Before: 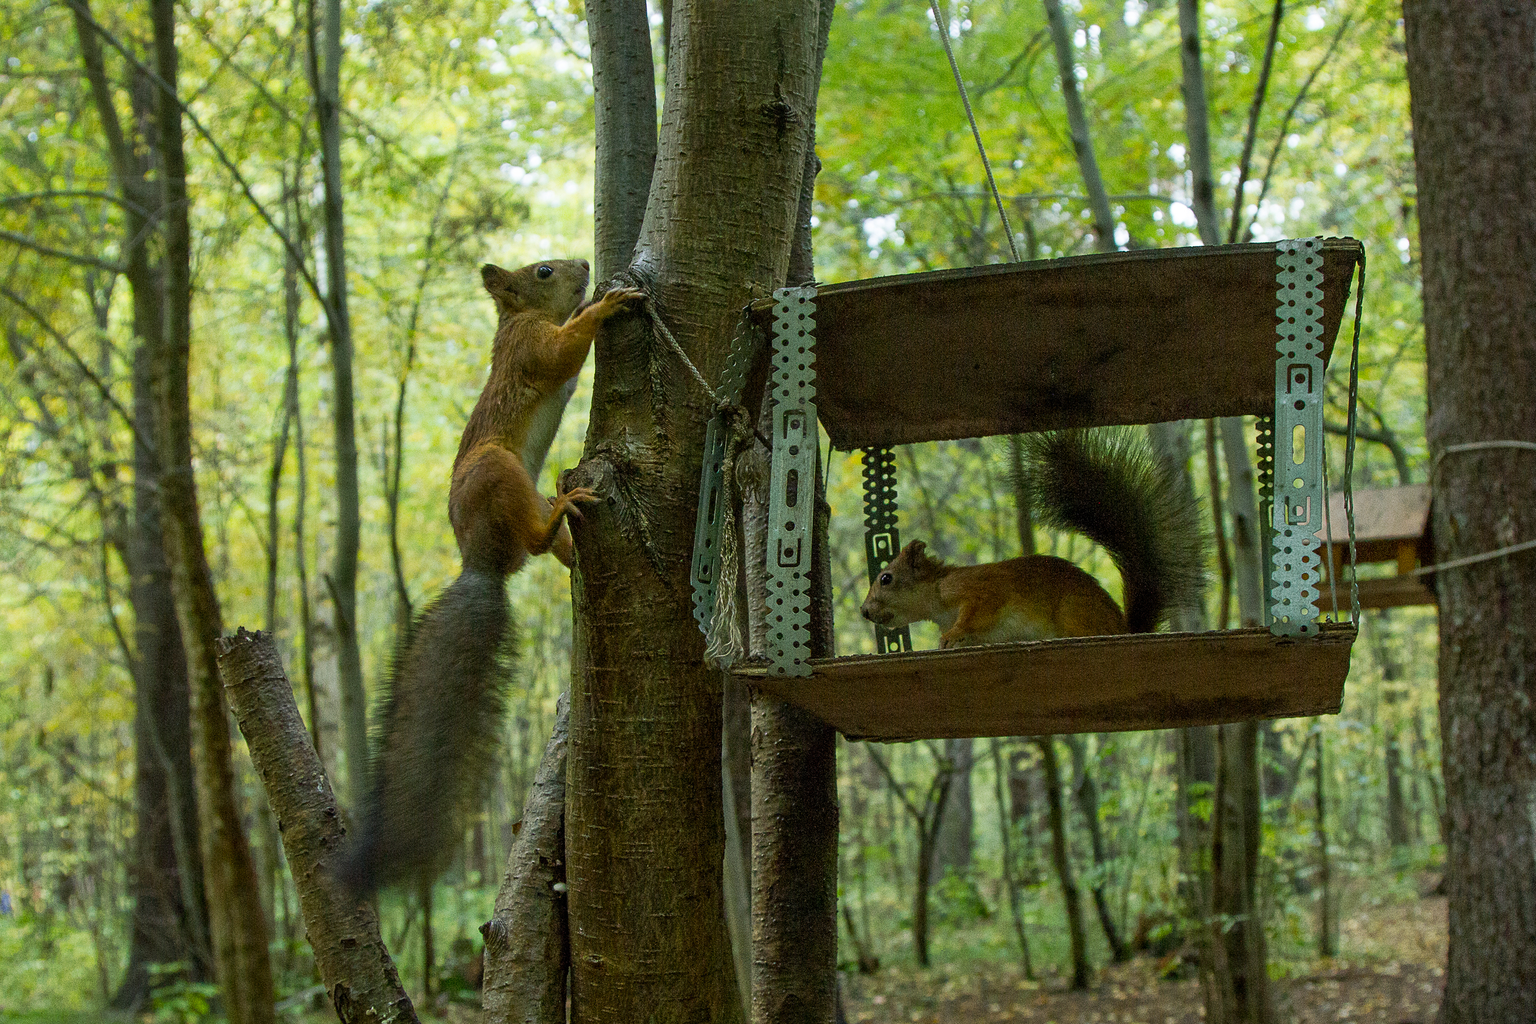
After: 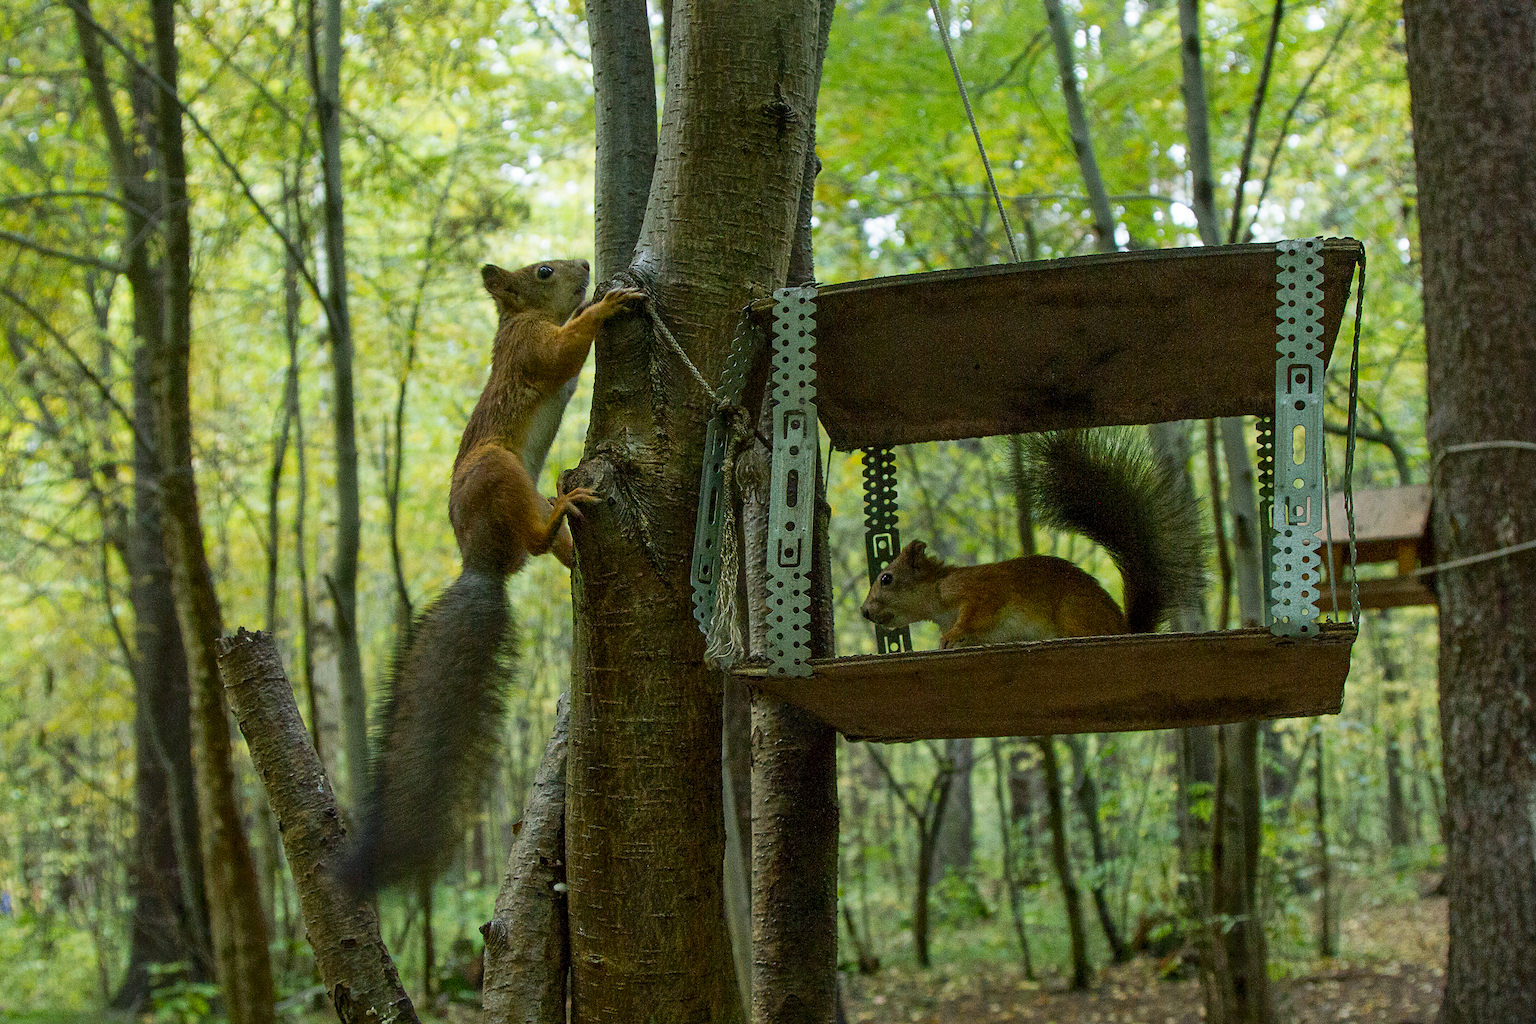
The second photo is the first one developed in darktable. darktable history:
tone curve: curves: ch0 [(0, 0) (0.003, 0.004) (0.011, 0.005) (0.025, 0.014) (0.044, 0.037) (0.069, 0.059) (0.1, 0.096) (0.136, 0.116) (0.177, 0.133) (0.224, 0.177) (0.277, 0.255) (0.335, 0.319) (0.399, 0.385) (0.468, 0.457) (0.543, 0.545) (0.623, 0.621) (0.709, 0.705) (0.801, 0.801) (0.898, 0.901) (1, 1)], color space Lab, independent channels, preserve colors none
shadows and highlights: shadows 24.95, highlights -26
